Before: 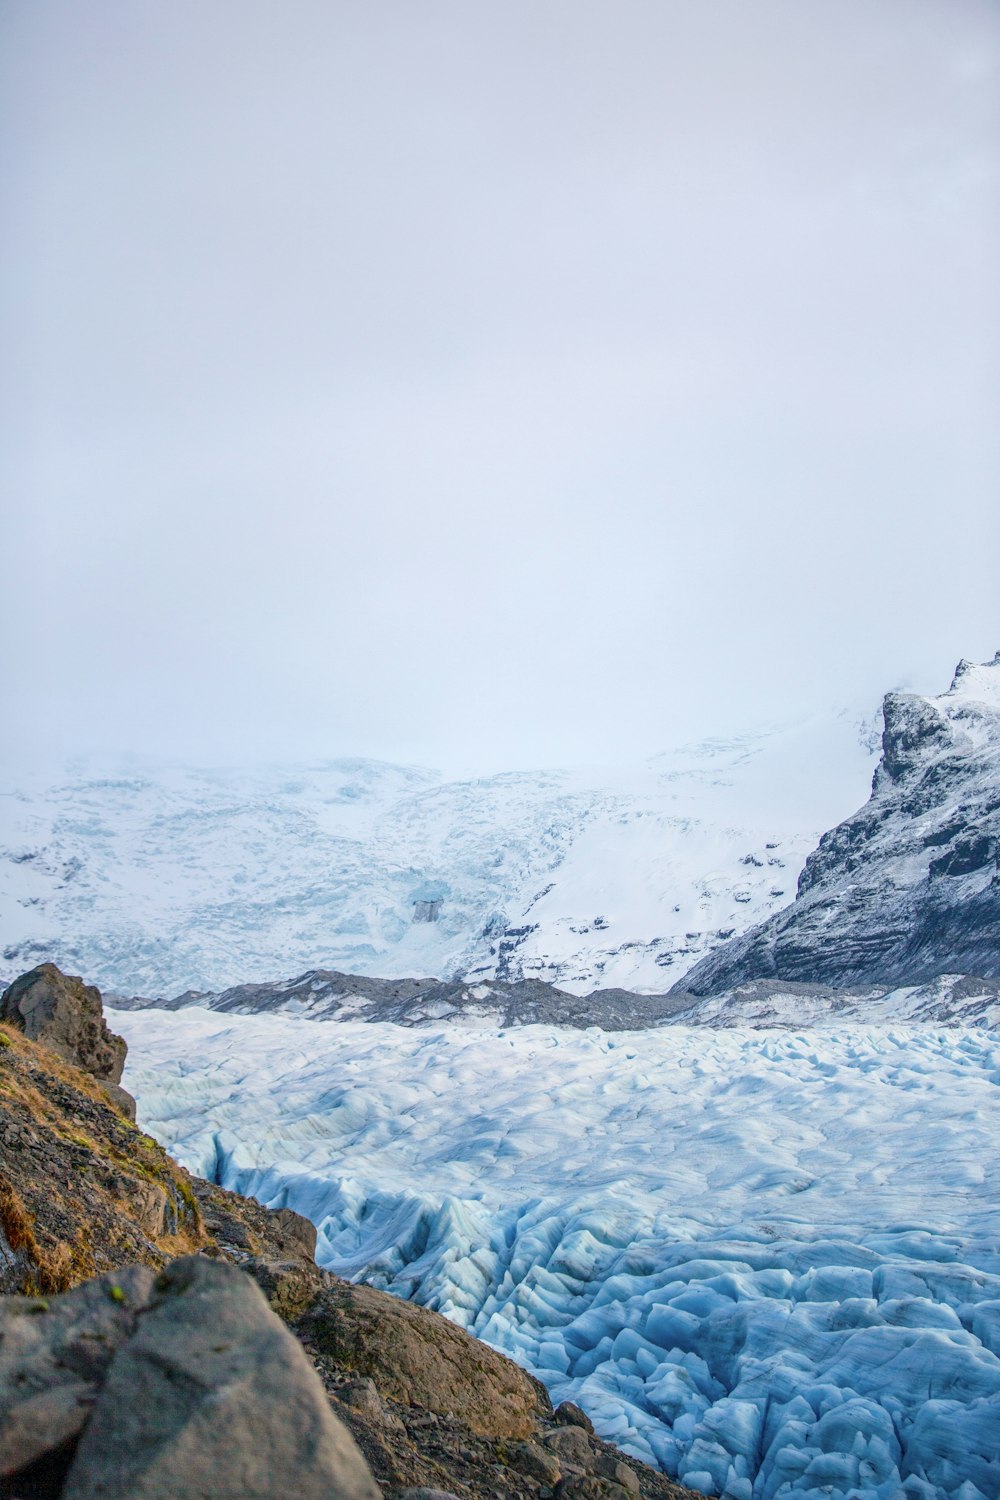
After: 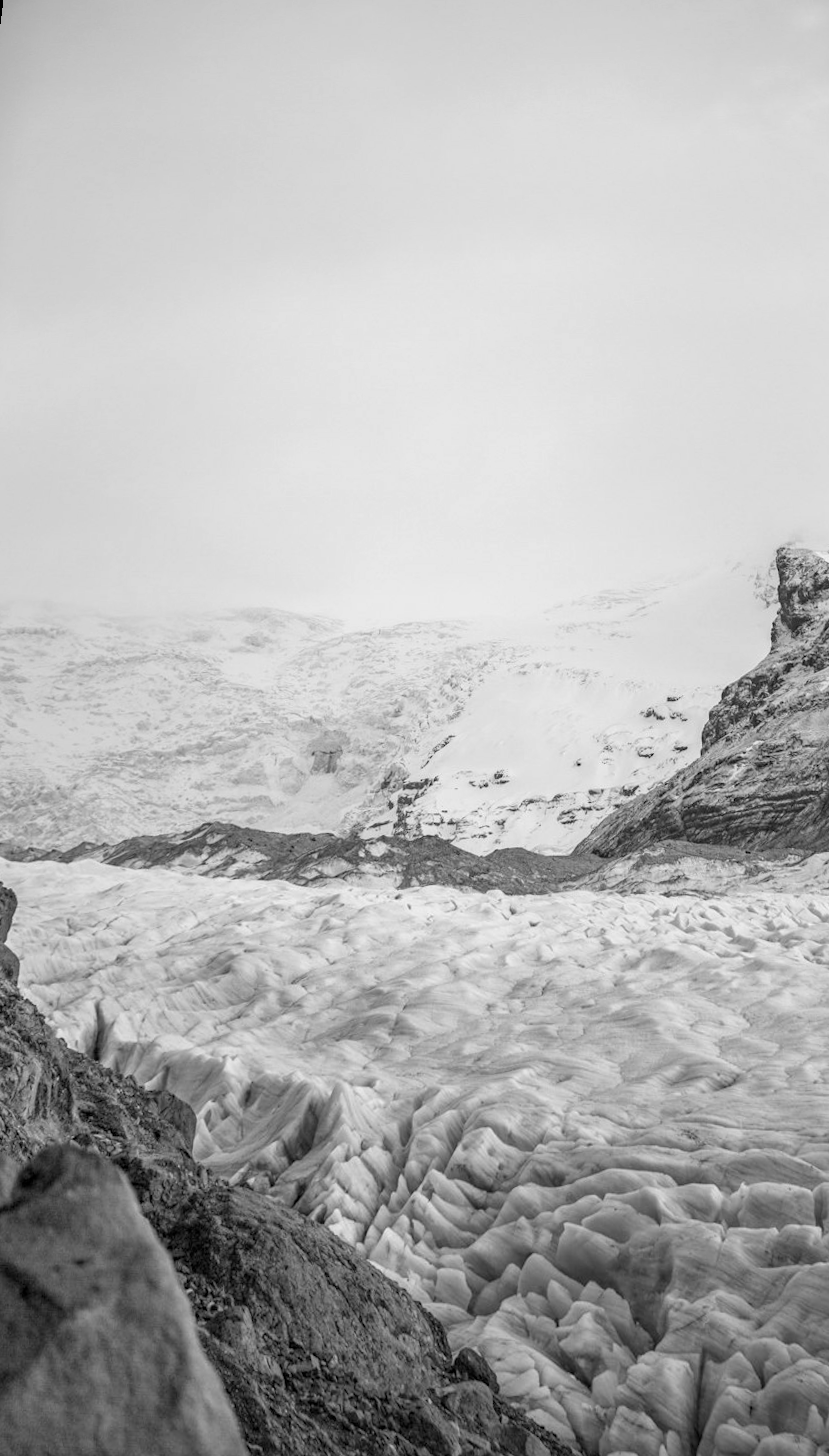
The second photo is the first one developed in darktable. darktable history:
haze removal: compatibility mode true, adaptive false
rotate and perspective: rotation 0.72°, lens shift (vertical) -0.352, lens shift (horizontal) -0.051, crop left 0.152, crop right 0.859, crop top 0.019, crop bottom 0.964
monochrome: on, module defaults
